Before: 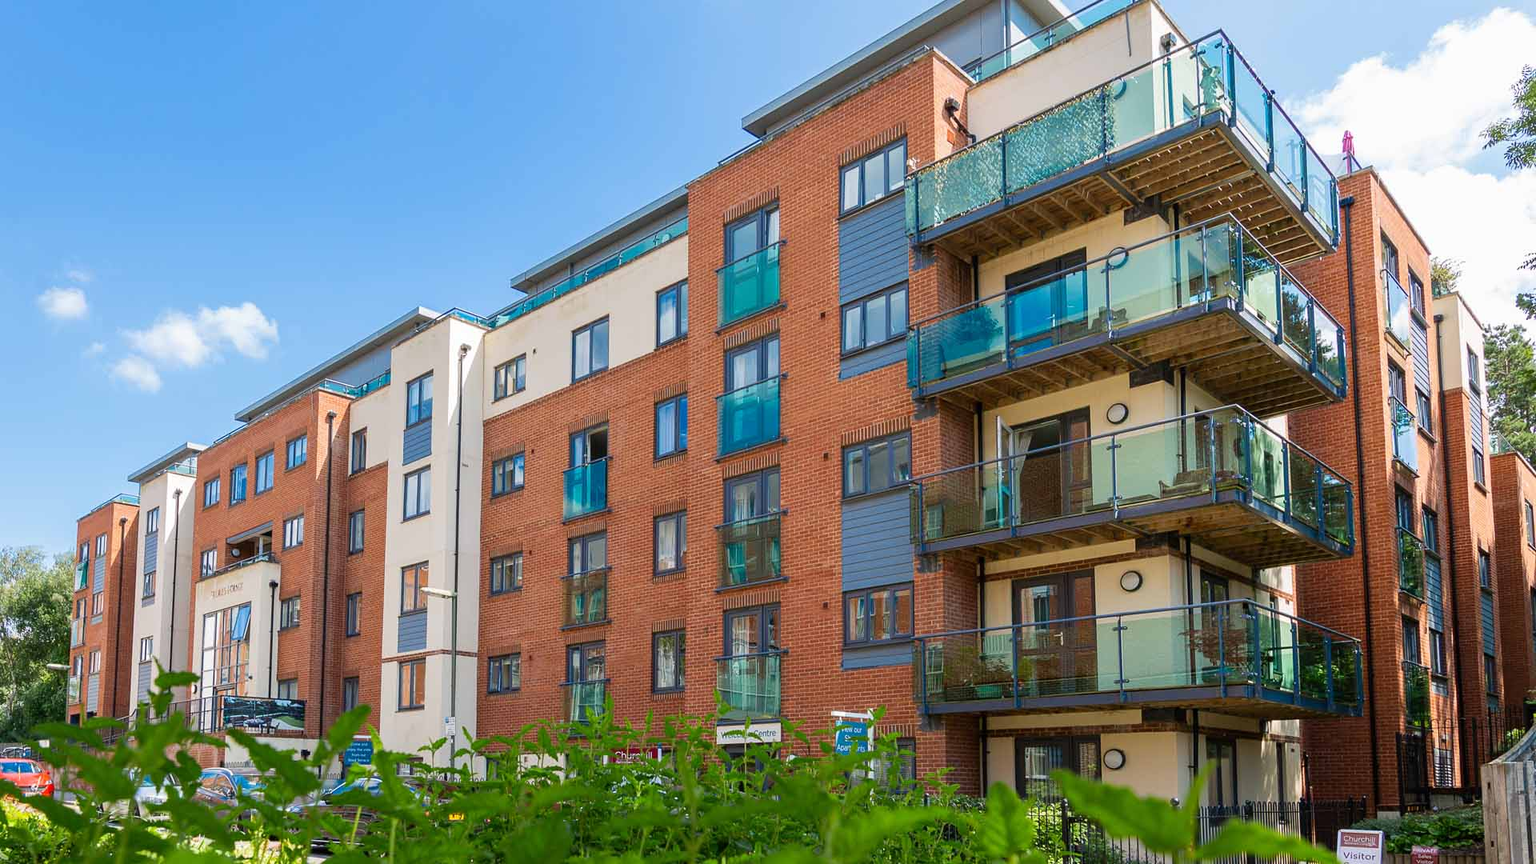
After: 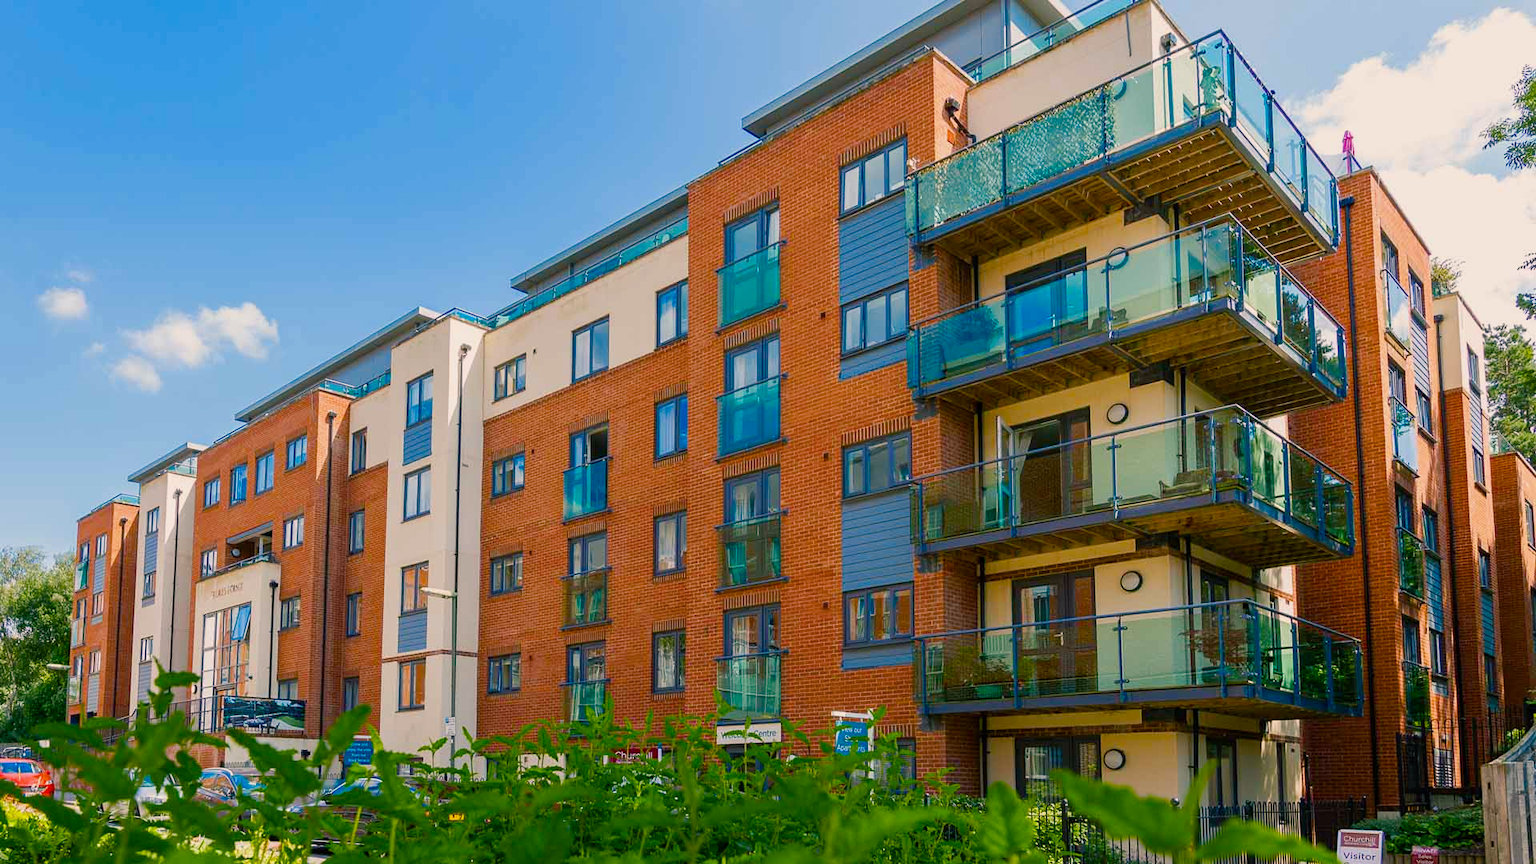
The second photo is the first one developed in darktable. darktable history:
color balance rgb: shadows lift › chroma 2.677%, shadows lift › hue 192.56°, highlights gain › chroma 2.869%, highlights gain › hue 62.01°, perceptual saturation grading › global saturation 26.769%, perceptual saturation grading › highlights -28.158%, perceptual saturation grading › mid-tones 15.688%, perceptual saturation grading › shadows 34.408%, global vibrance 20%
exposure: exposure -0.257 EV, compensate highlight preservation false
